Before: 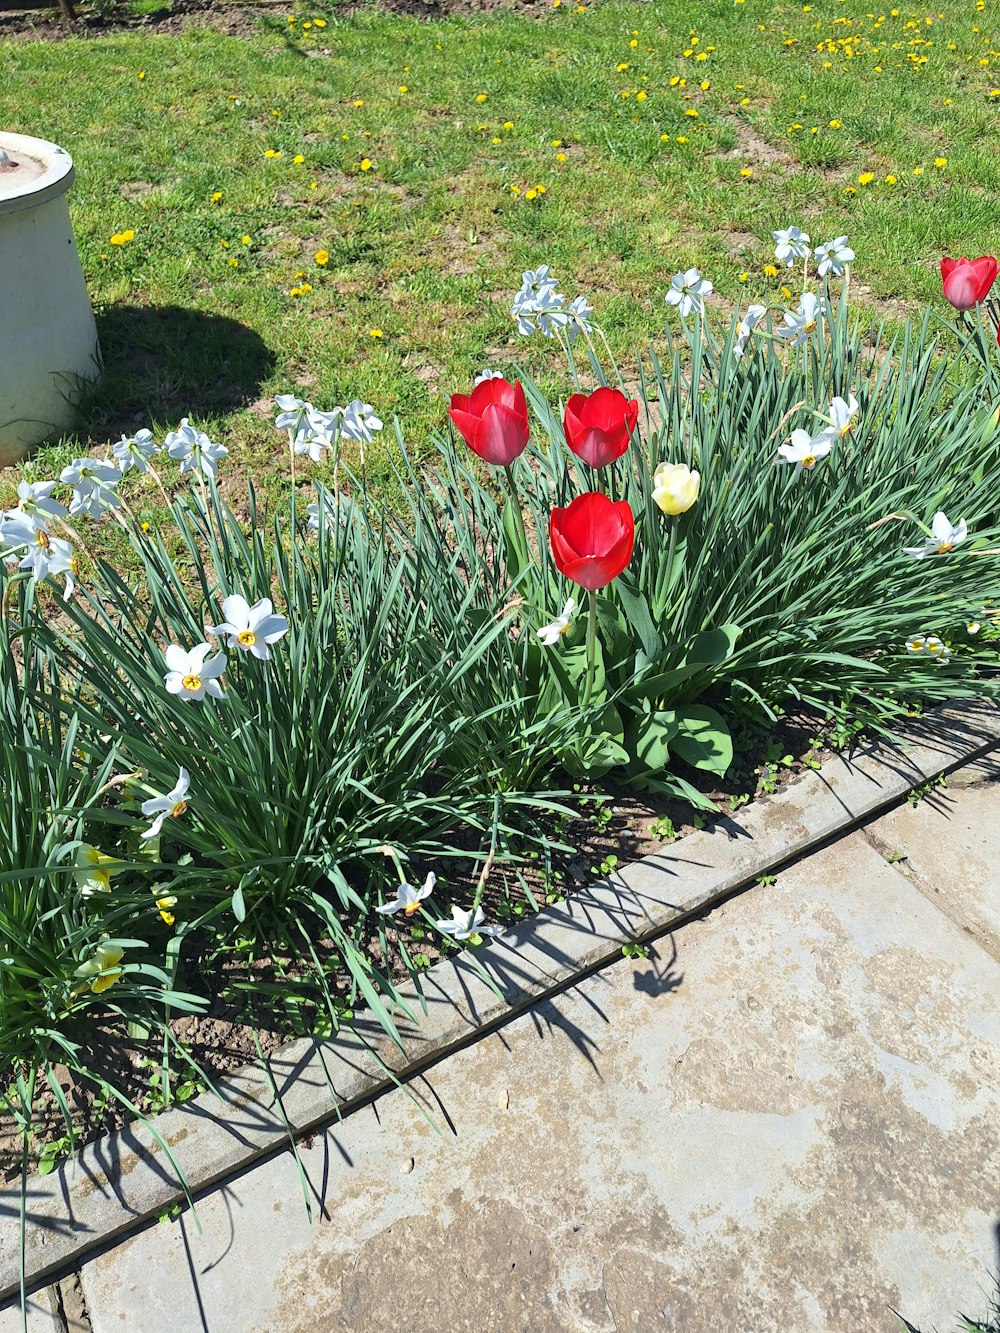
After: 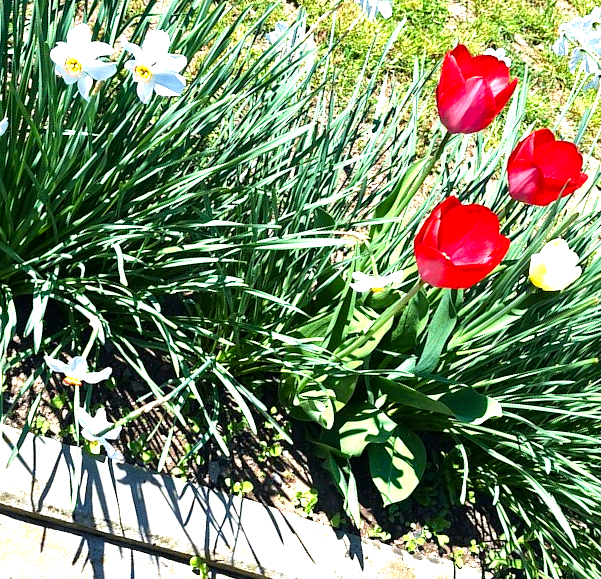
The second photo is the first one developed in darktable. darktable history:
tone equalizer: -8 EV -0.738 EV, -7 EV -0.738 EV, -6 EV -0.577 EV, -5 EV -0.391 EV, -3 EV 0.405 EV, -2 EV 0.6 EV, -1 EV 0.683 EV, +0 EV 0.742 EV
crop and rotate: angle -44.64°, top 16.654%, right 0.785%, bottom 11.649%
velvia: on, module defaults
color balance rgb: perceptual saturation grading › global saturation 20%, perceptual saturation grading › highlights -14.073%, perceptual saturation grading › shadows 50.198%, perceptual brilliance grading › global brilliance 15.572%, perceptual brilliance grading › shadows -35.07%
